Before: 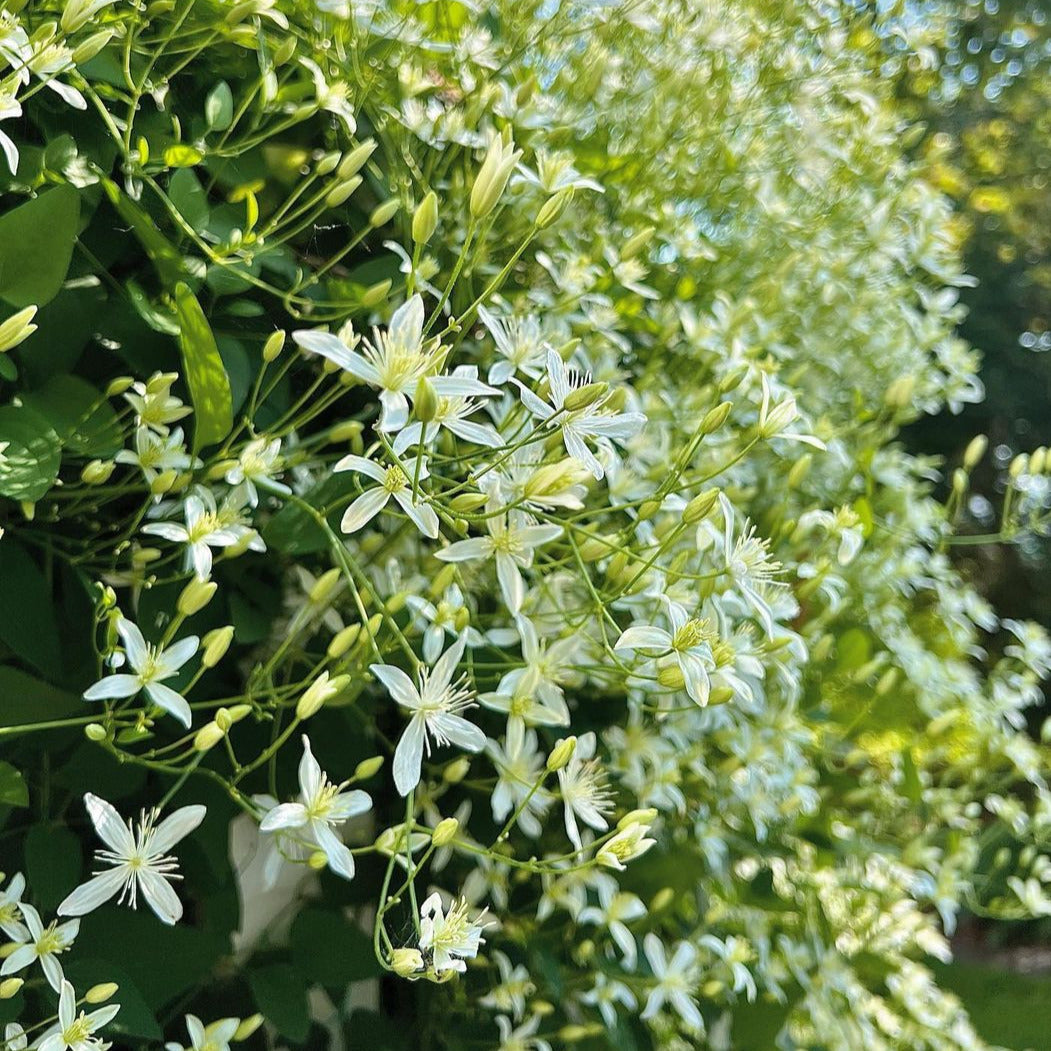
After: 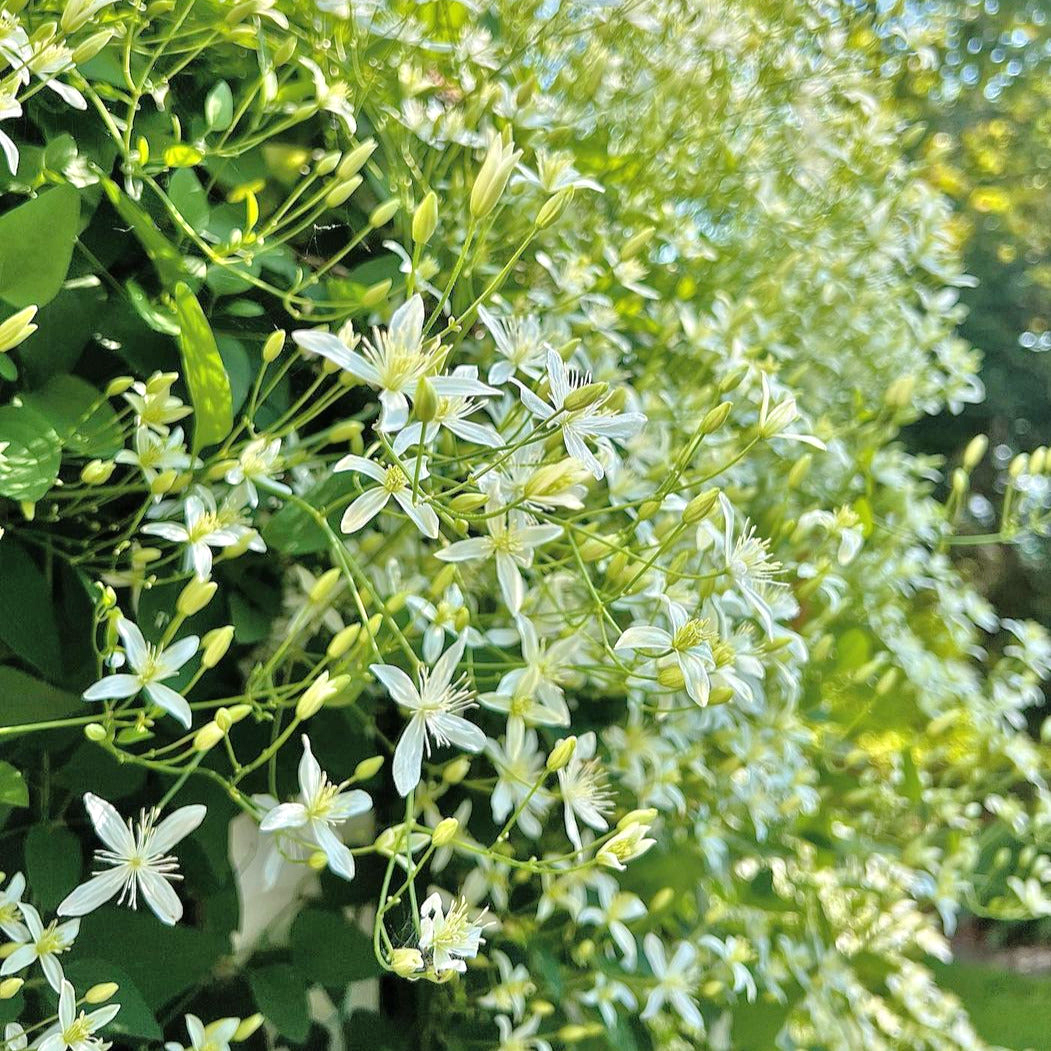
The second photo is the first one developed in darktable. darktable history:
exposure: compensate highlight preservation false
tone equalizer: -7 EV 0.15 EV, -6 EV 0.6 EV, -5 EV 1.15 EV, -4 EV 1.33 EV, -3 EV 1.15 EV, -2 EV 0.6 EV, -1 EV 0.15 EV, mask exposure compensation -0.5 EV
